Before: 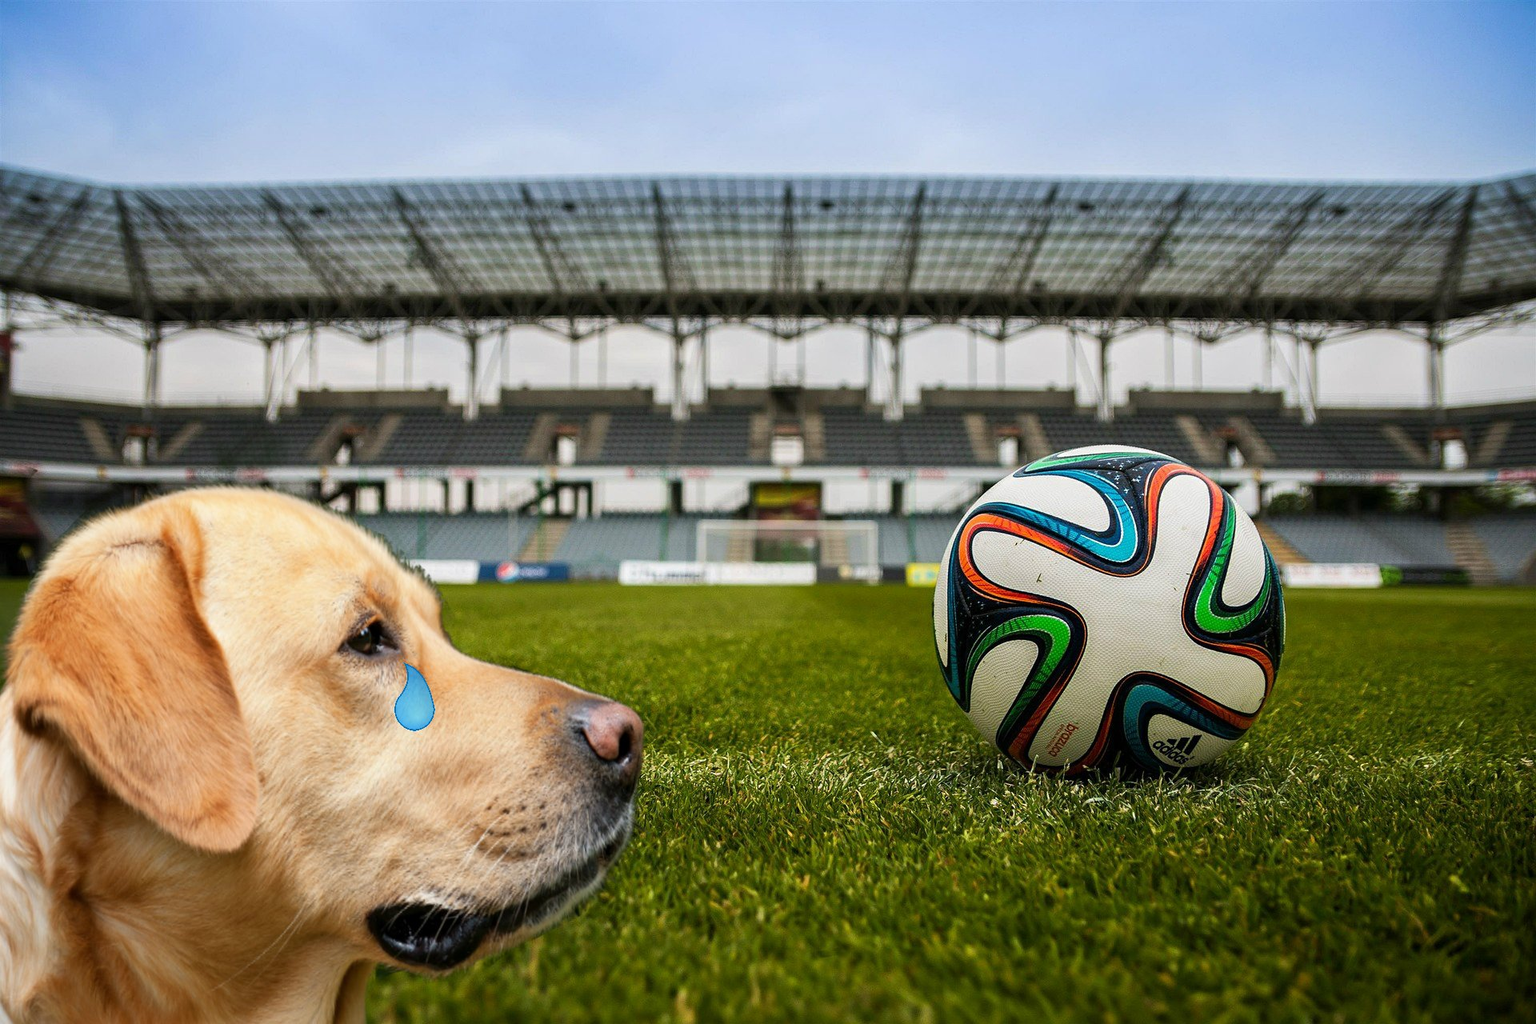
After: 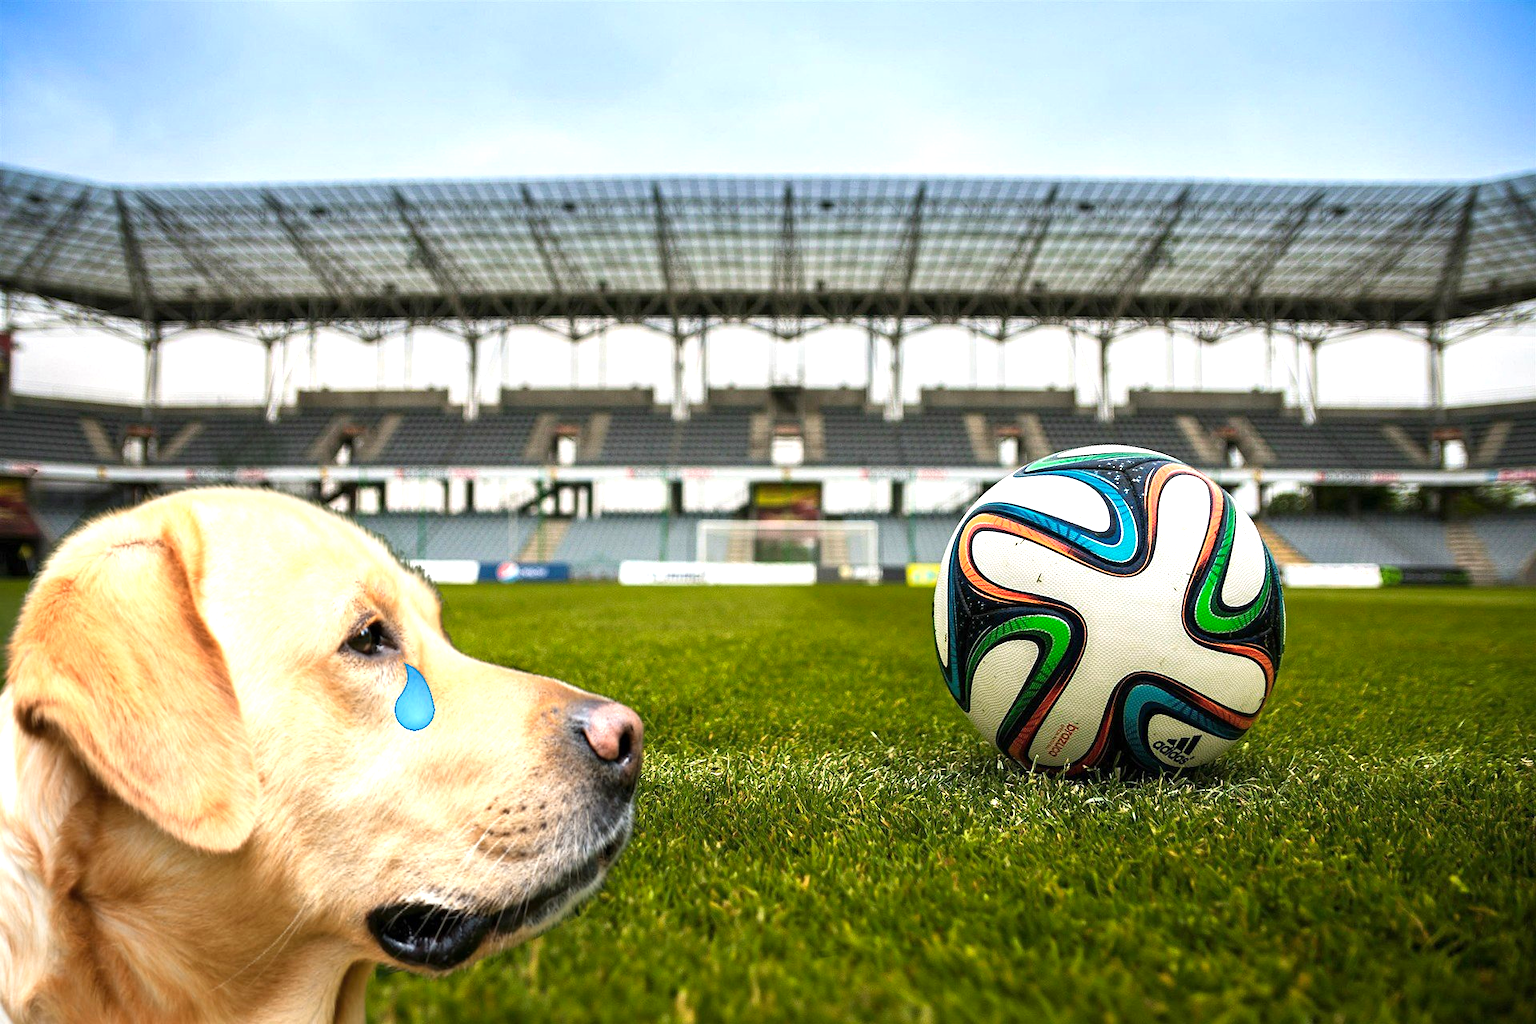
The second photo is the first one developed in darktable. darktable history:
color zones: curves: ch0 [(0, 0.465) (0.092, 0.596) (0.289, 0.464) (0.429, 0.453) (0.571, 0.464) (0.714, 0.455) (0.857, 0.462) (1, 0.465)]
exposure: exposure 0.8 EV, compensate exposure bias true, compensate highlight preservation false
